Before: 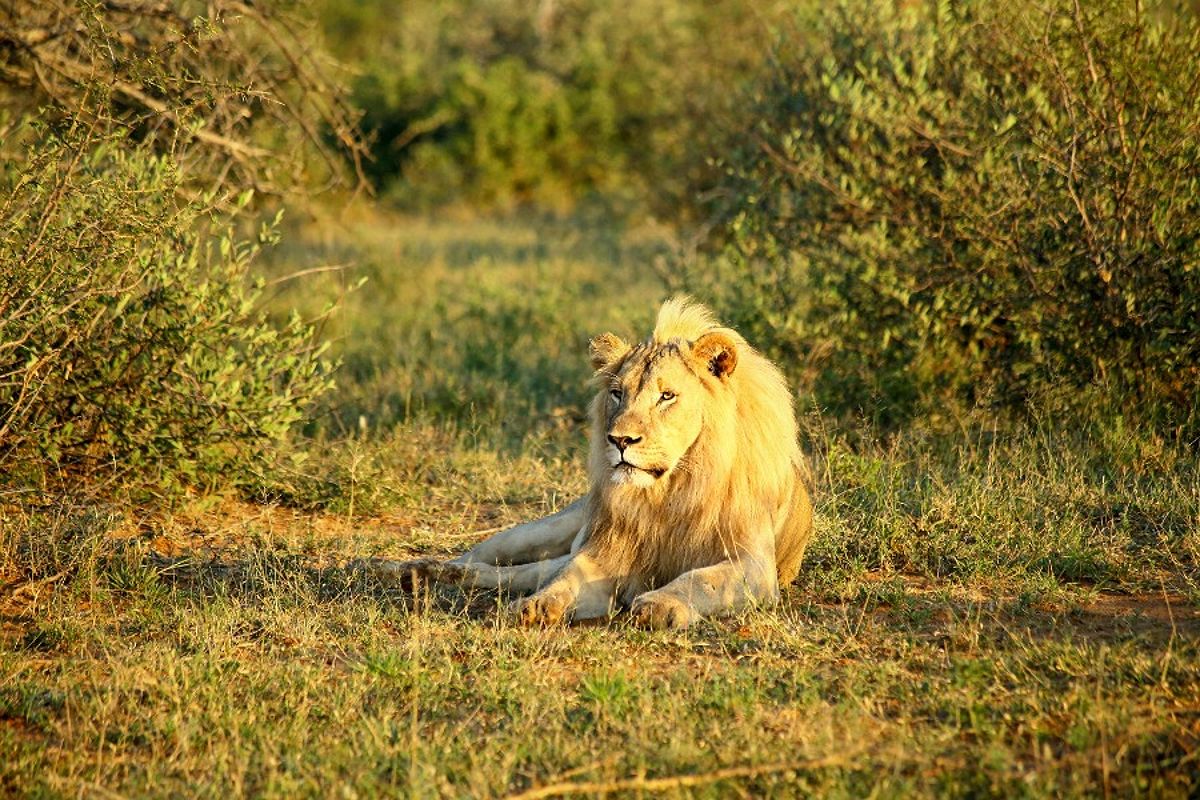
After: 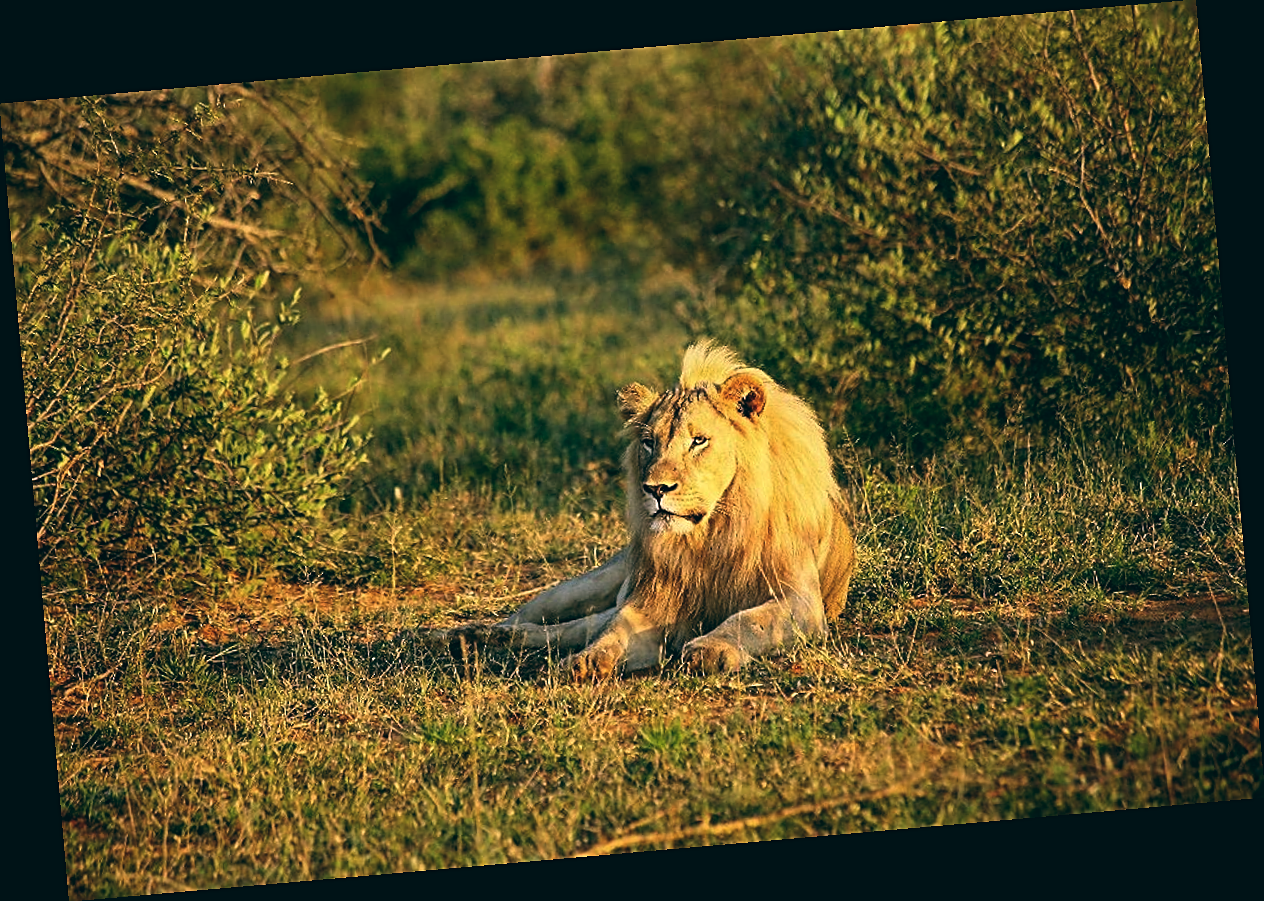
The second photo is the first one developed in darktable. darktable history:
rotate and perspective: rotation -4.98°, automatic cropping off
color balance: lift [1.016, 0.983, 1, 1.017], gamma [0.78, 1.018, 1.043, 0.957], gain [0.786, 1.063, 0.937, 1.017], input saturation 118.26%, contrast 13.43%, contrast fulcrum 21.62%, output saturation 82.76%
sharpen: on, module defaults
